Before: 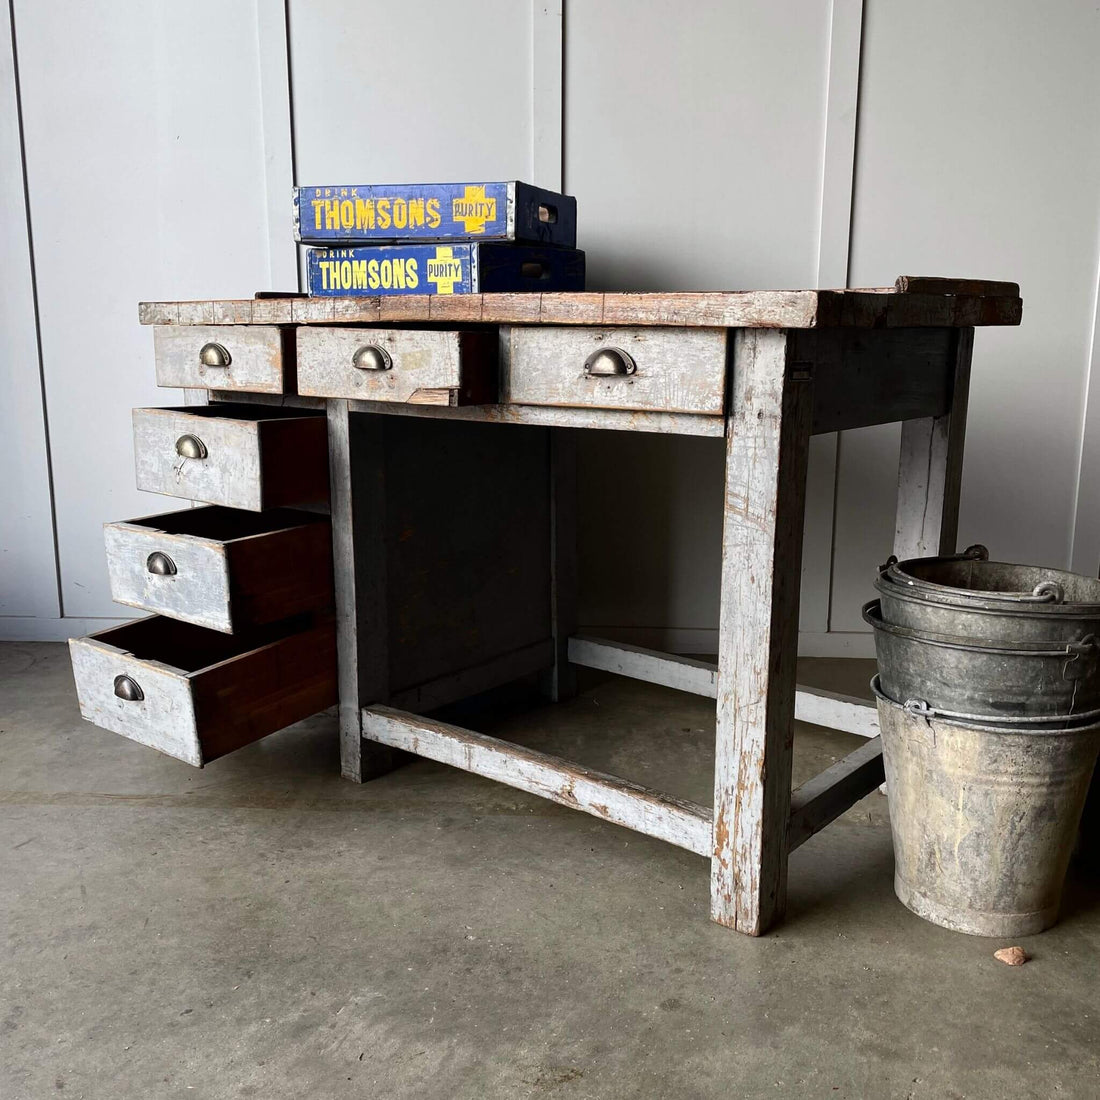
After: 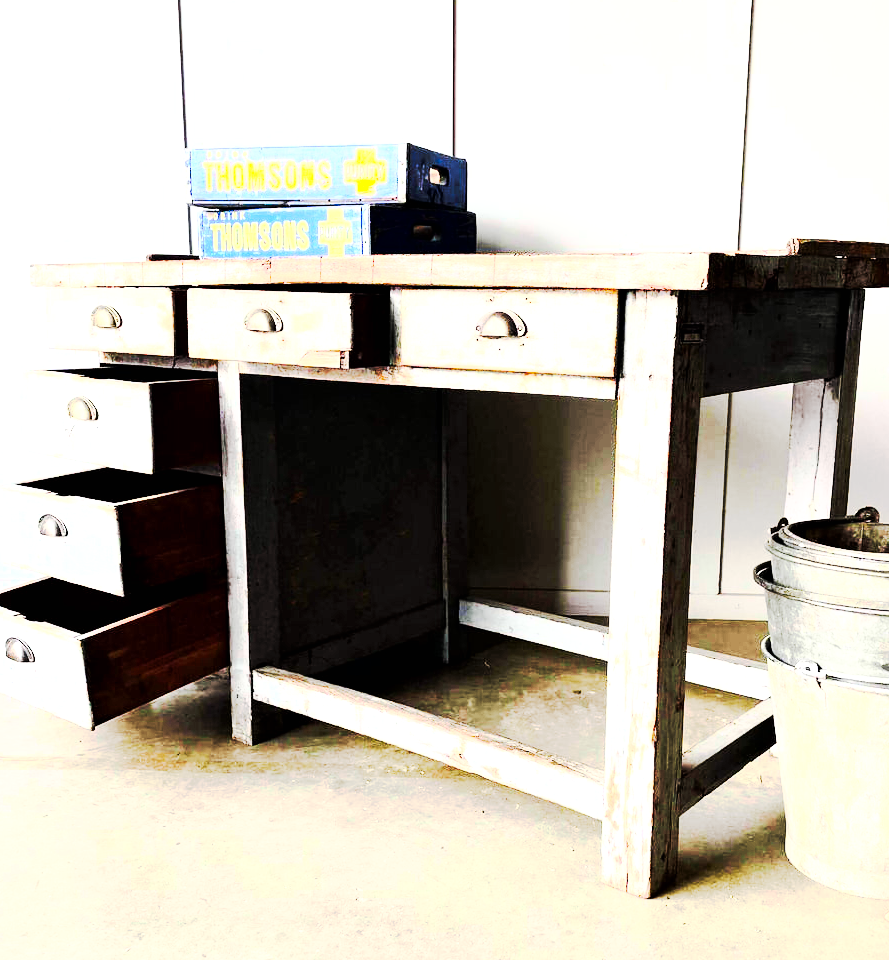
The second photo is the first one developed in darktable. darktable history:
base curve: curves: ch0 [(0, 0) (0.012, 0.01) (0.073, 0.168) (0.31, 0.711) (0.645, 0.957) (1, 1)]
exposure: black level correction 0, exposure 1.75 EV, compensate highlight preservation false
tone curve: curves: ch0 [(0, 0) (0.003, 0.002) (0.011, 0.002) (0.025, 0.002) (0.044, 0.007) (0.069, 0.014) (0.1, 0.026) (0.136, 0.04) (0.177, 0.061) (0.224, 0.1) (0.277, 0.151) (0.335, 0.198) (0.399, 0.272) (0.468, 0.387) (0.543, 0.553) (0.623, 0.716) (0.709, 0.8) (0.801, 0.855) (0.898, 0.897) (1, 1)], preserve colors none
crop: left 9.963%, top 3.536%, right 9.207%, bottom 9.149%
